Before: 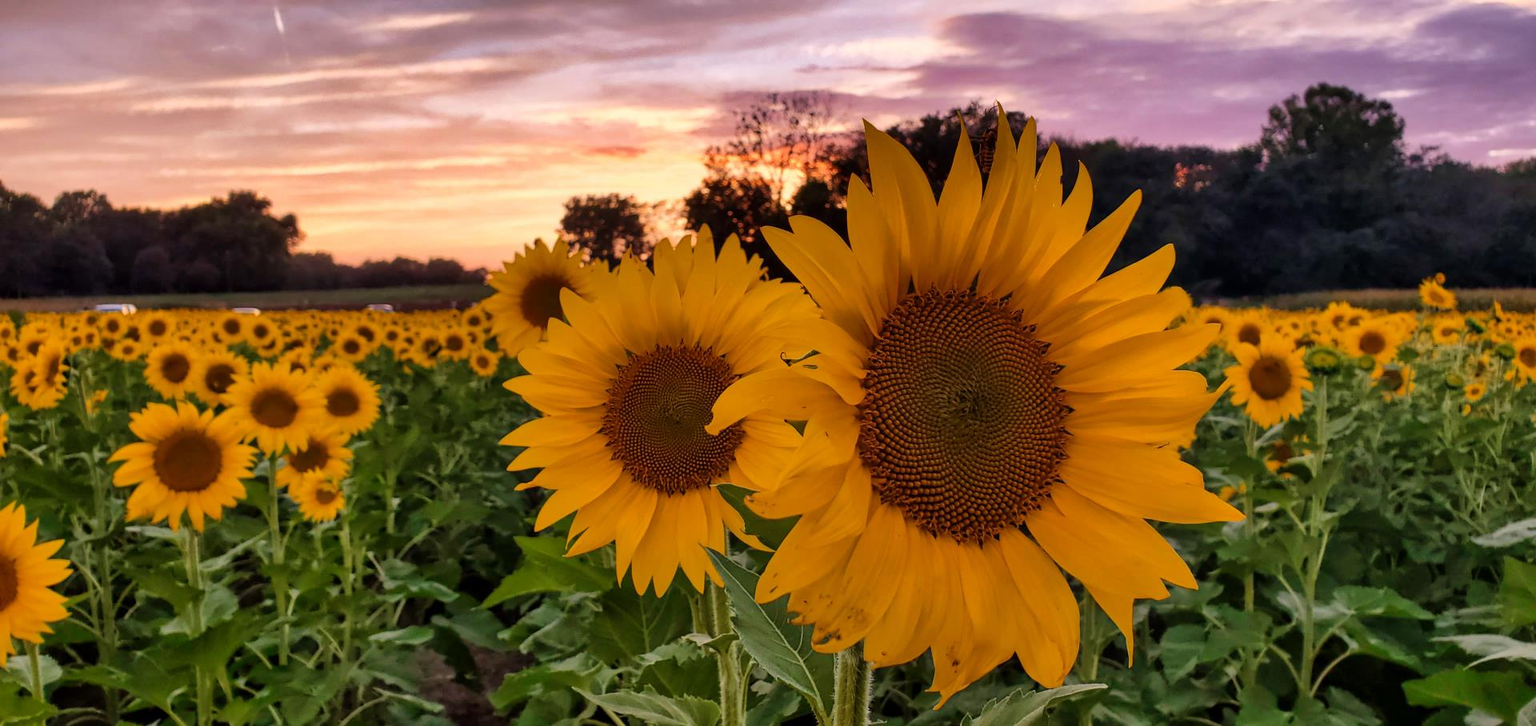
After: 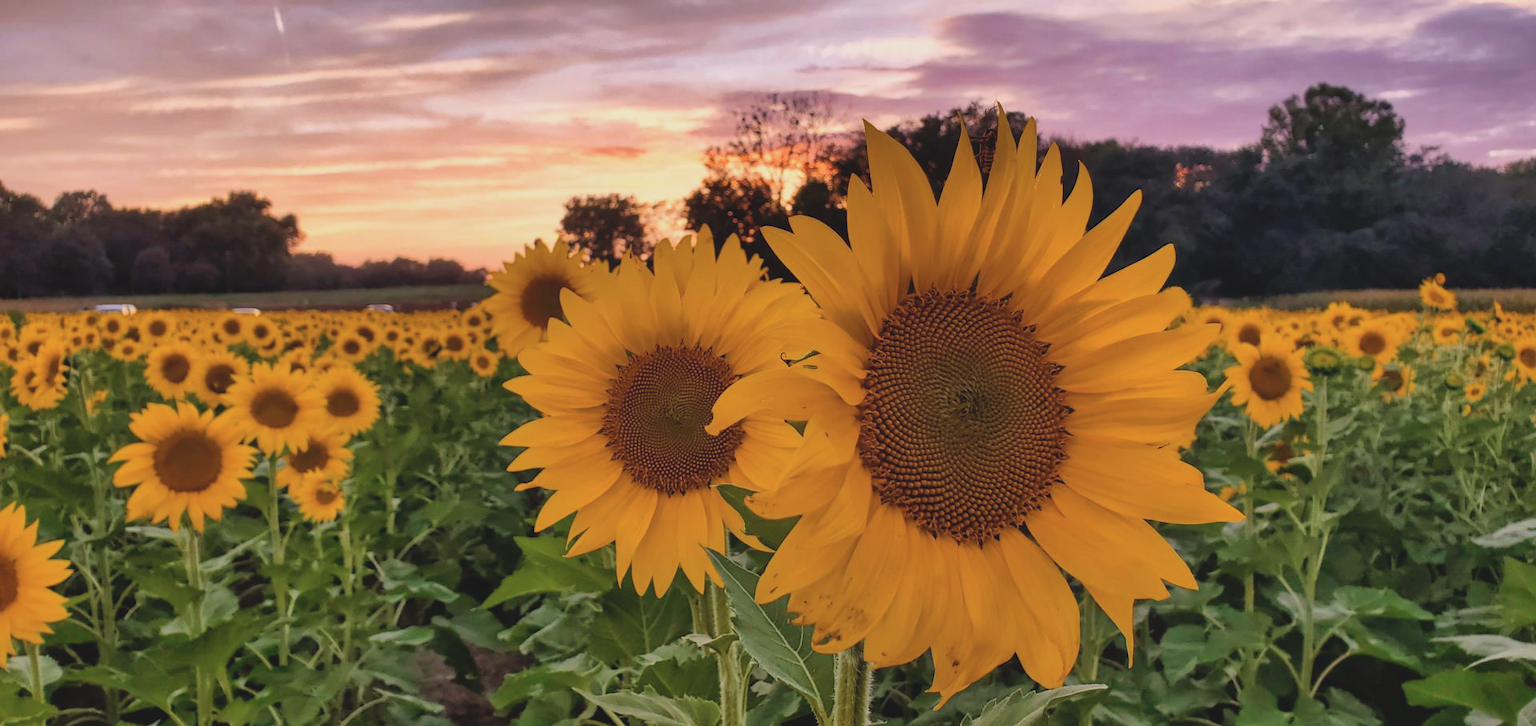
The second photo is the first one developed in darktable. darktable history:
contrast brightness saturation: contrast -0.138, brightness 0.05, saturation -0.13
